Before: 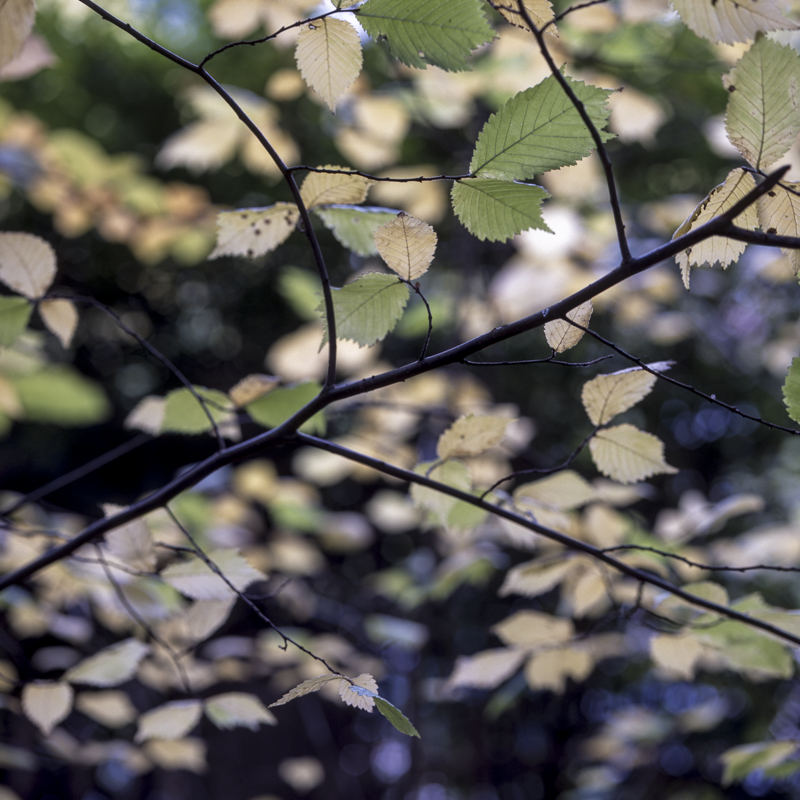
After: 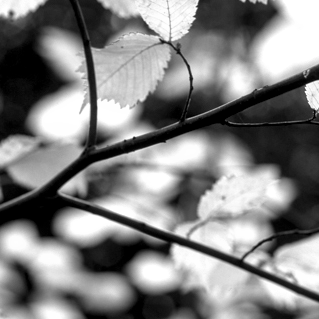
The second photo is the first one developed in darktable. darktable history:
exposure: black level correction 0.001, exposure 1 EV, compensate highlight preservation false
monochrome: a 1.94, b -0.638
crop: left 30%, top 30%, right 30%, bottom 30%
white balance: red 1, blue 1
rgb levels: preserve colors max RGB
velvia: on, module defaults
